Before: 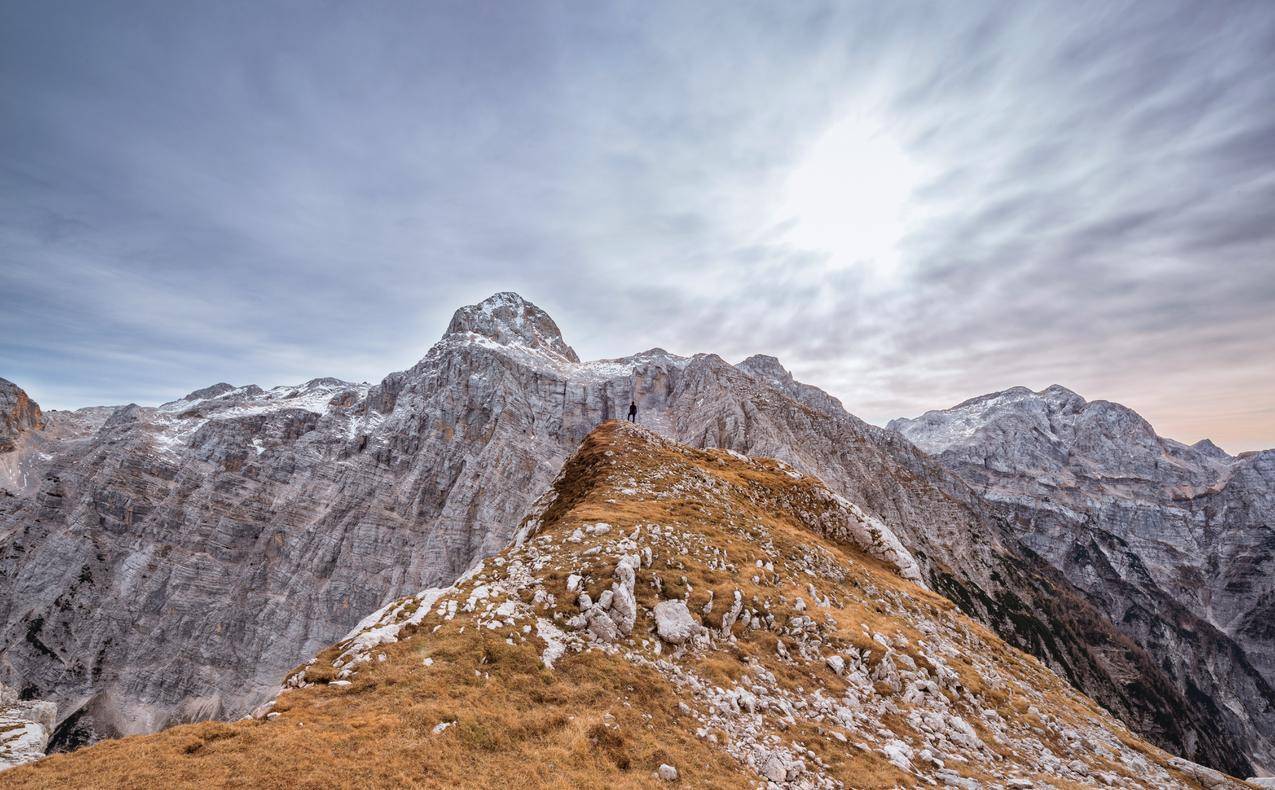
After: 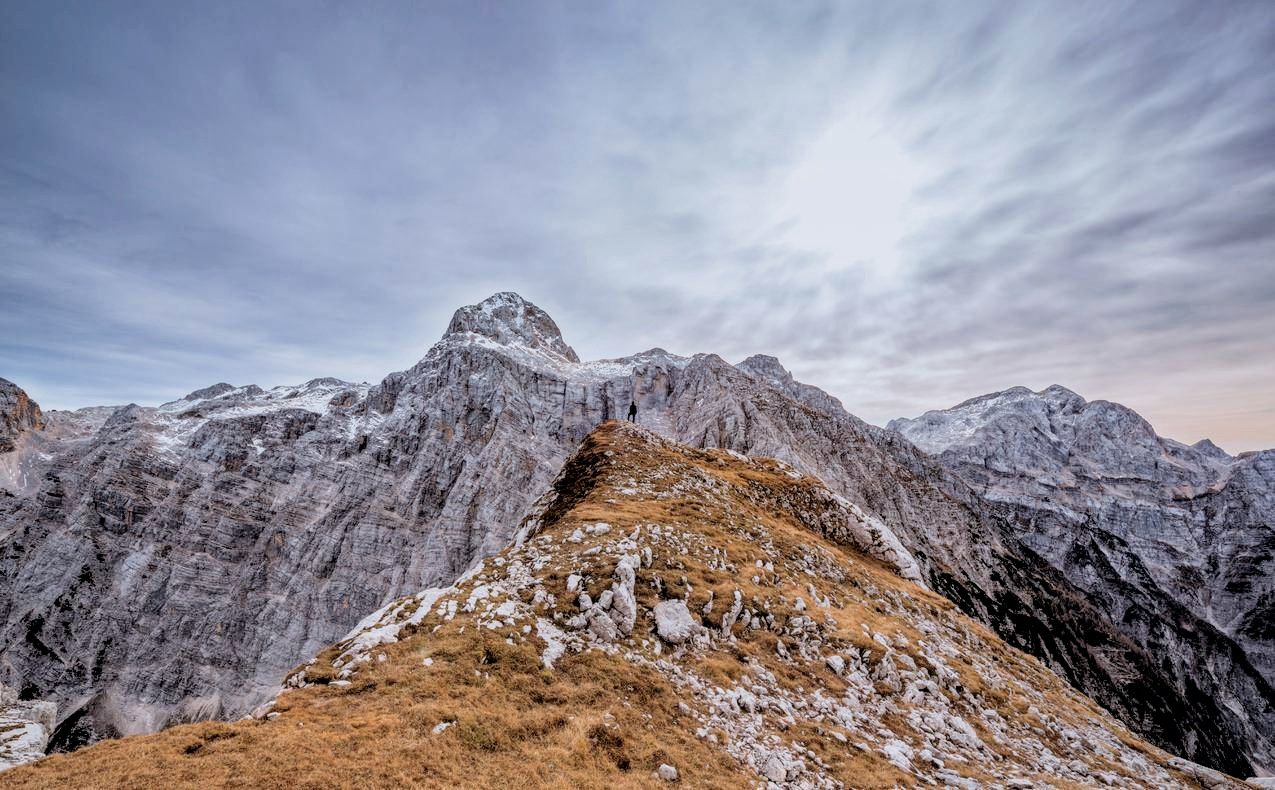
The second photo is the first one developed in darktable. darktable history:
filmic rgb: black relative exposure -3.86 EV, white relative exposure 3.48 EV, hardness 2.63, contrast 1.103
white balance: red 0.98, blue 1.034
local contrast: on, module defaults
